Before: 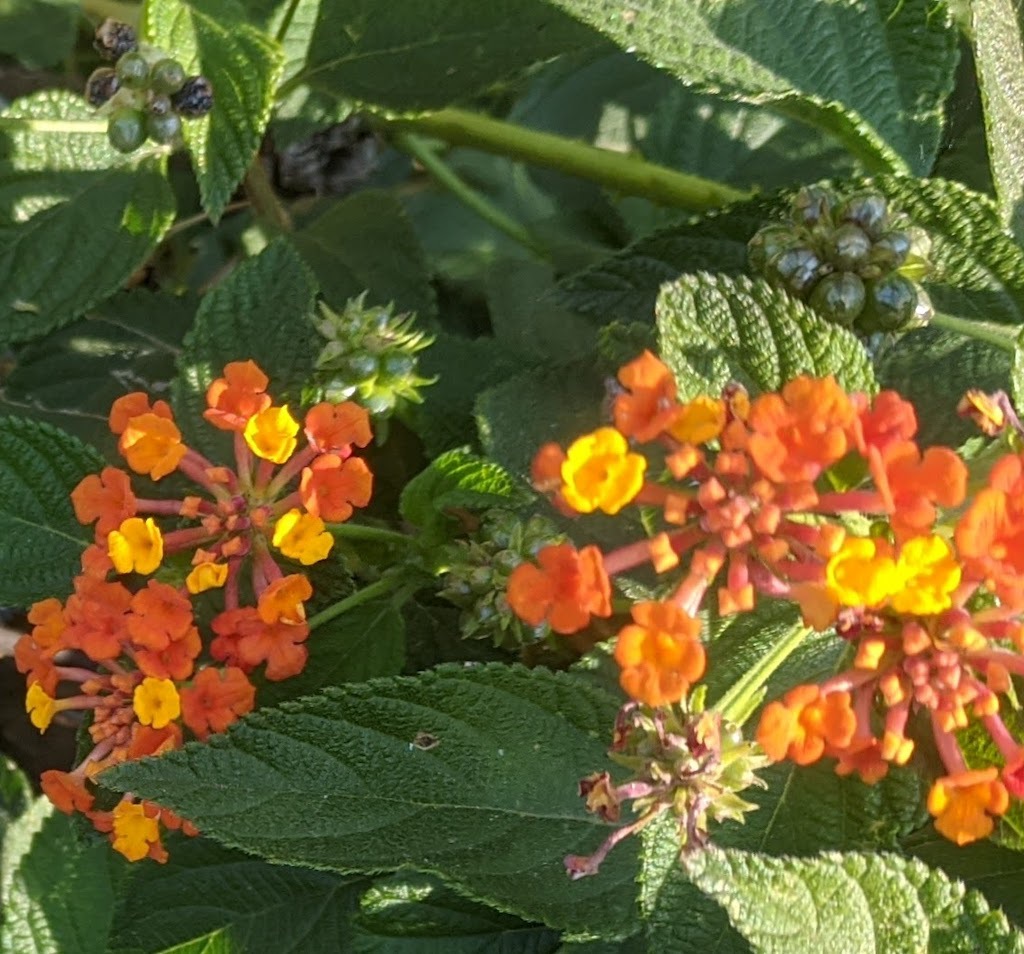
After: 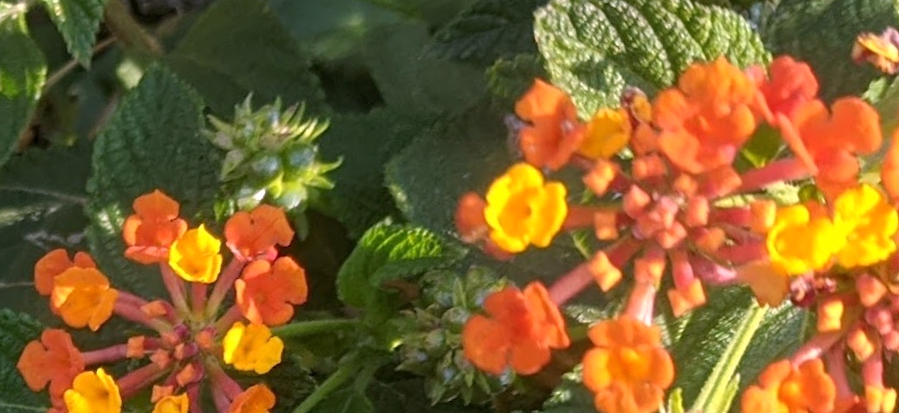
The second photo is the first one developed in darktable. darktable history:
rotate and perspective: rotation -14.8°, crop left 0.1, crop right 0.903, crop top 0.25, crop bottom 0.748
crop: left 5.596%, top 10.314%, right 3.534%, bottom 19.395%
white balance: red 1.05, blue 1.072
